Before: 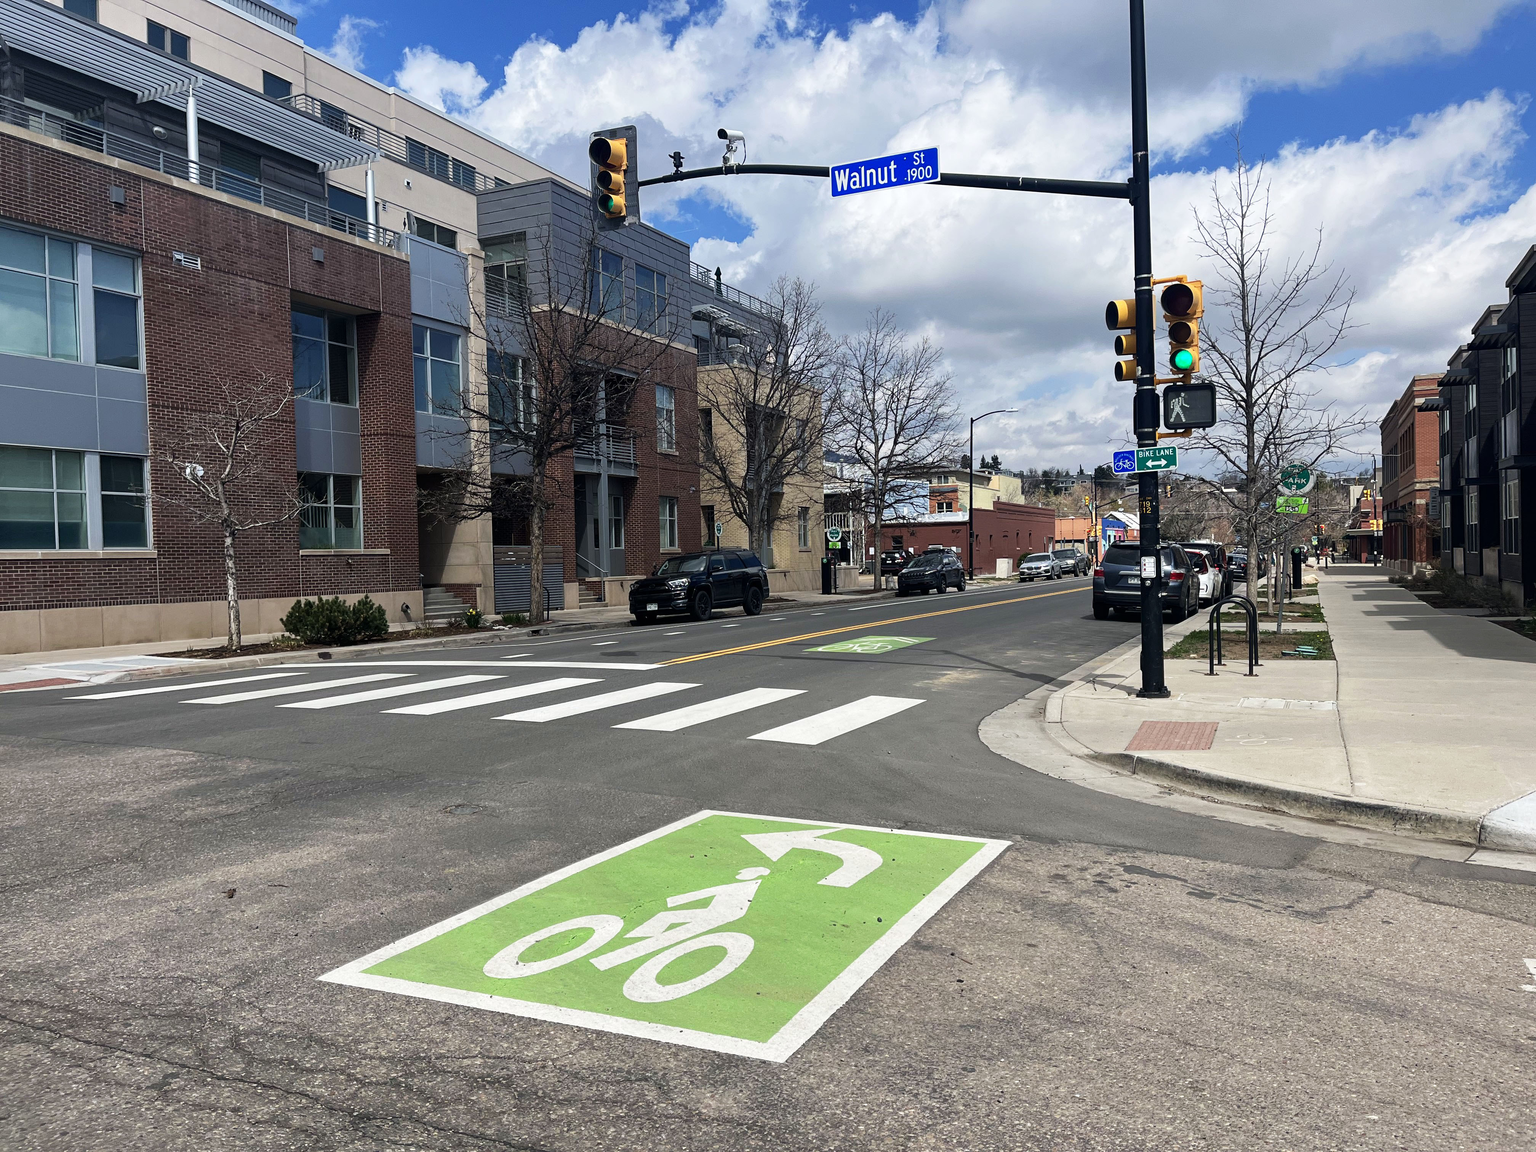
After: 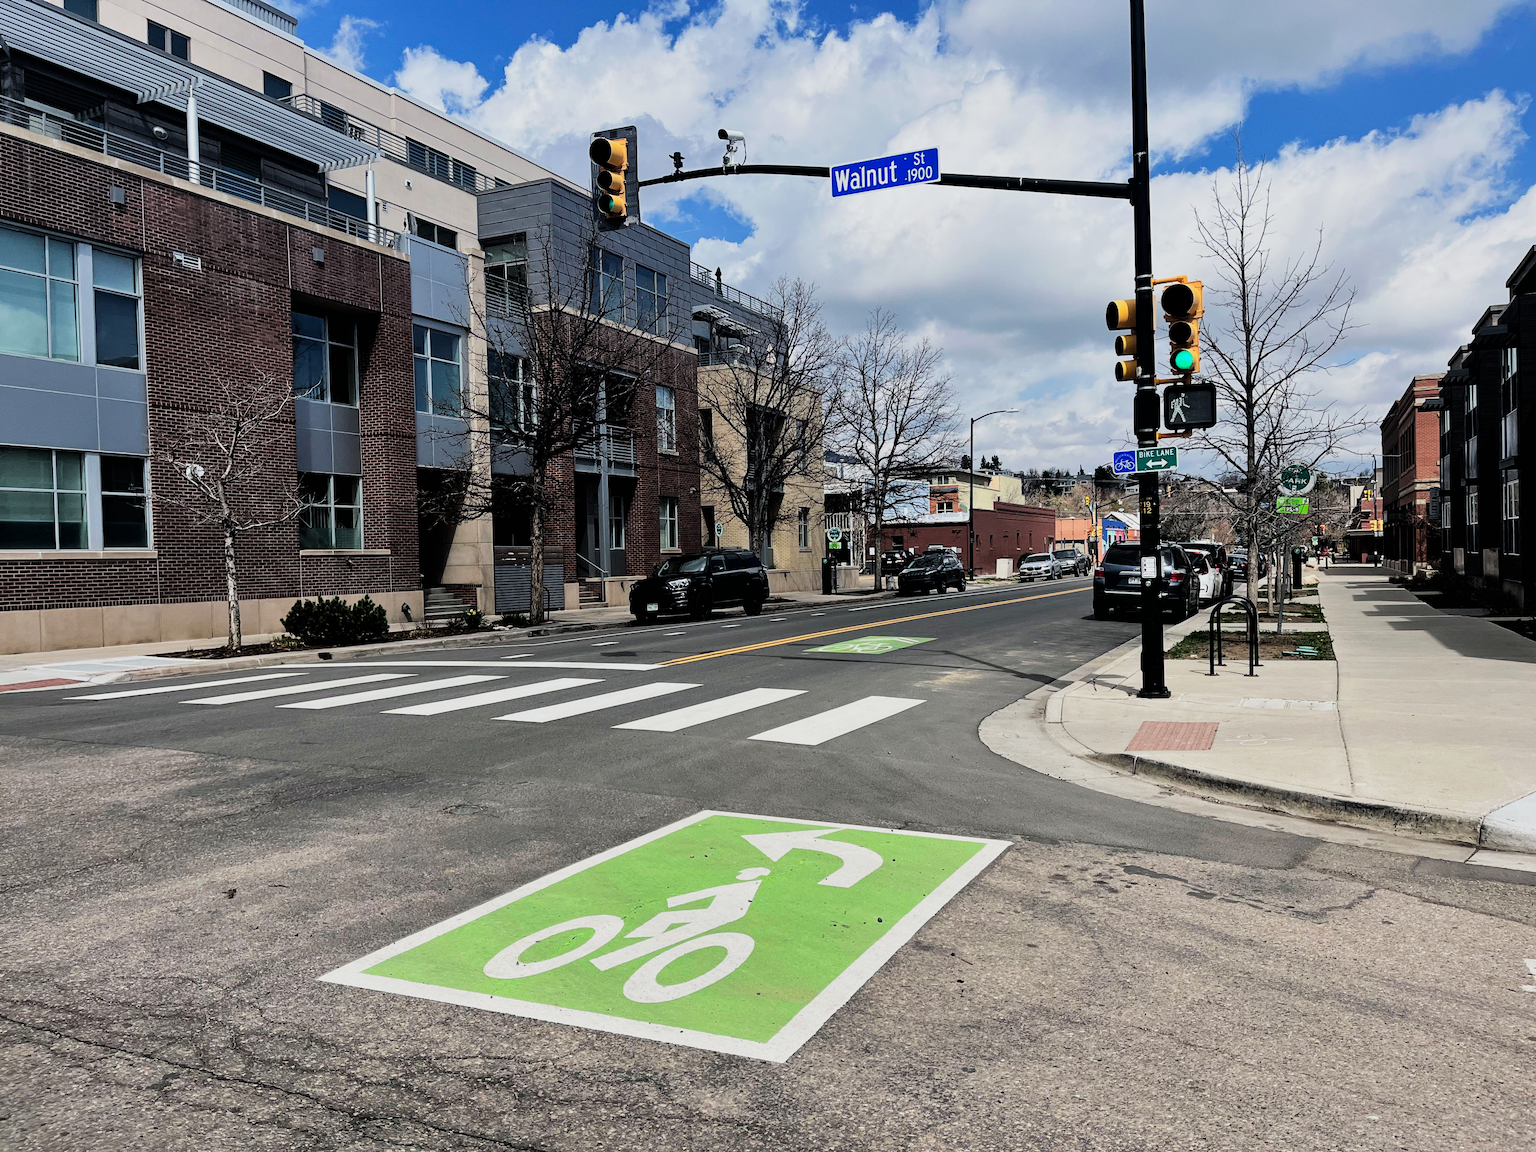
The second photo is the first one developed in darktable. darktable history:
filmic rgb: black relative exposure -4.97 EV, white relative exposure 3.96 EV, hardness 2.89, contrast 1.401
shadows and highlights: shadows 36.15, highlights -27.4, soften with gaussian
